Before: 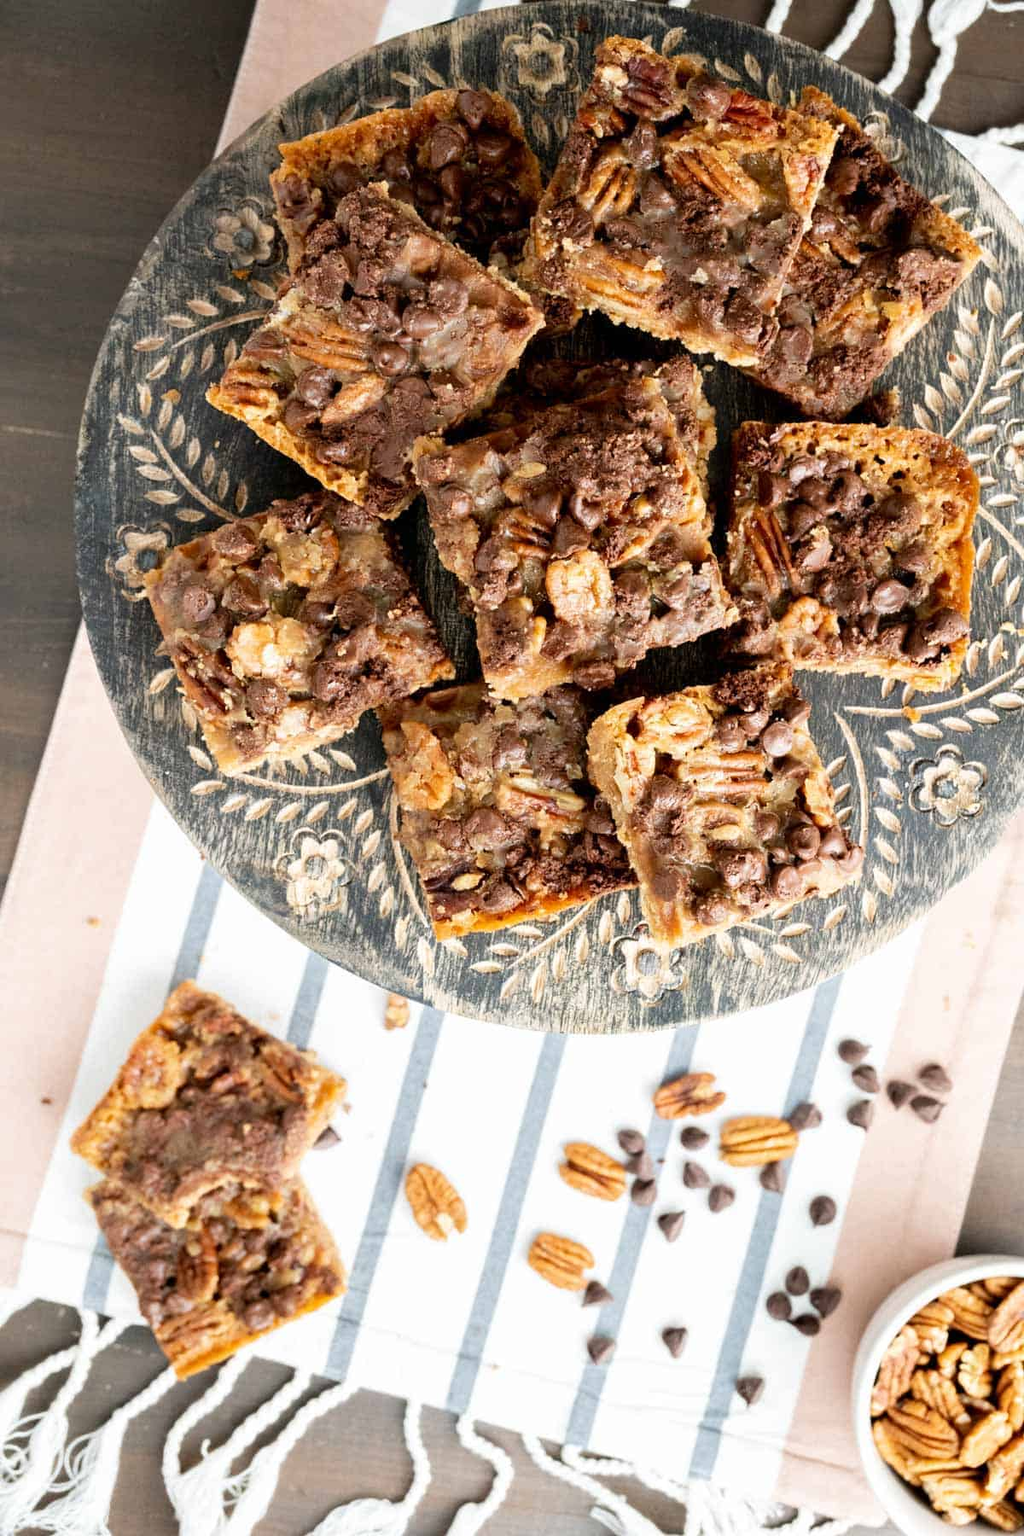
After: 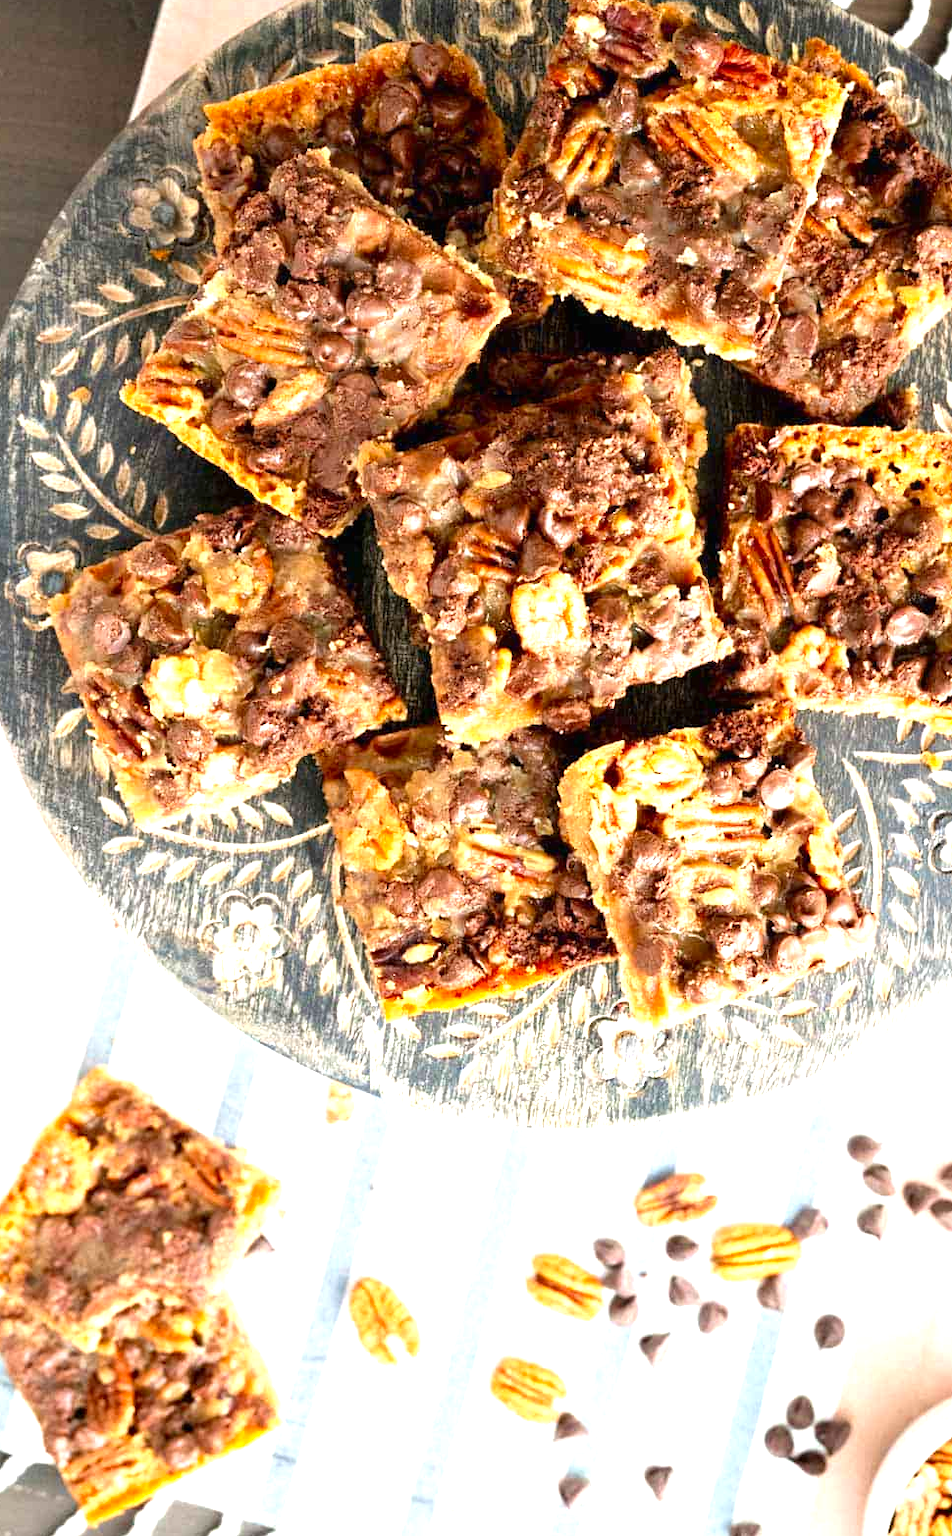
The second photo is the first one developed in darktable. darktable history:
crop: left 9.929%, top 3.475%, right 9.188%, bottom 9.529%
color zones: curves: ch0 [(0, 0.613) (0.01, 0.613) (0.245, 0.448) (0.498, 0.529) (0.642, 0.665) (0.879, 0.777) (0.99, 0.613)]; ch1 [(0, 0) (0.143, 0) (0.286, 0) (0.429, 0) (0.571, 0) (0.714, 0) (0.857, 0)], mix -121.96%
exposure: black level correction 0, exposure 0.9 EV, compensate highlight preservation false
